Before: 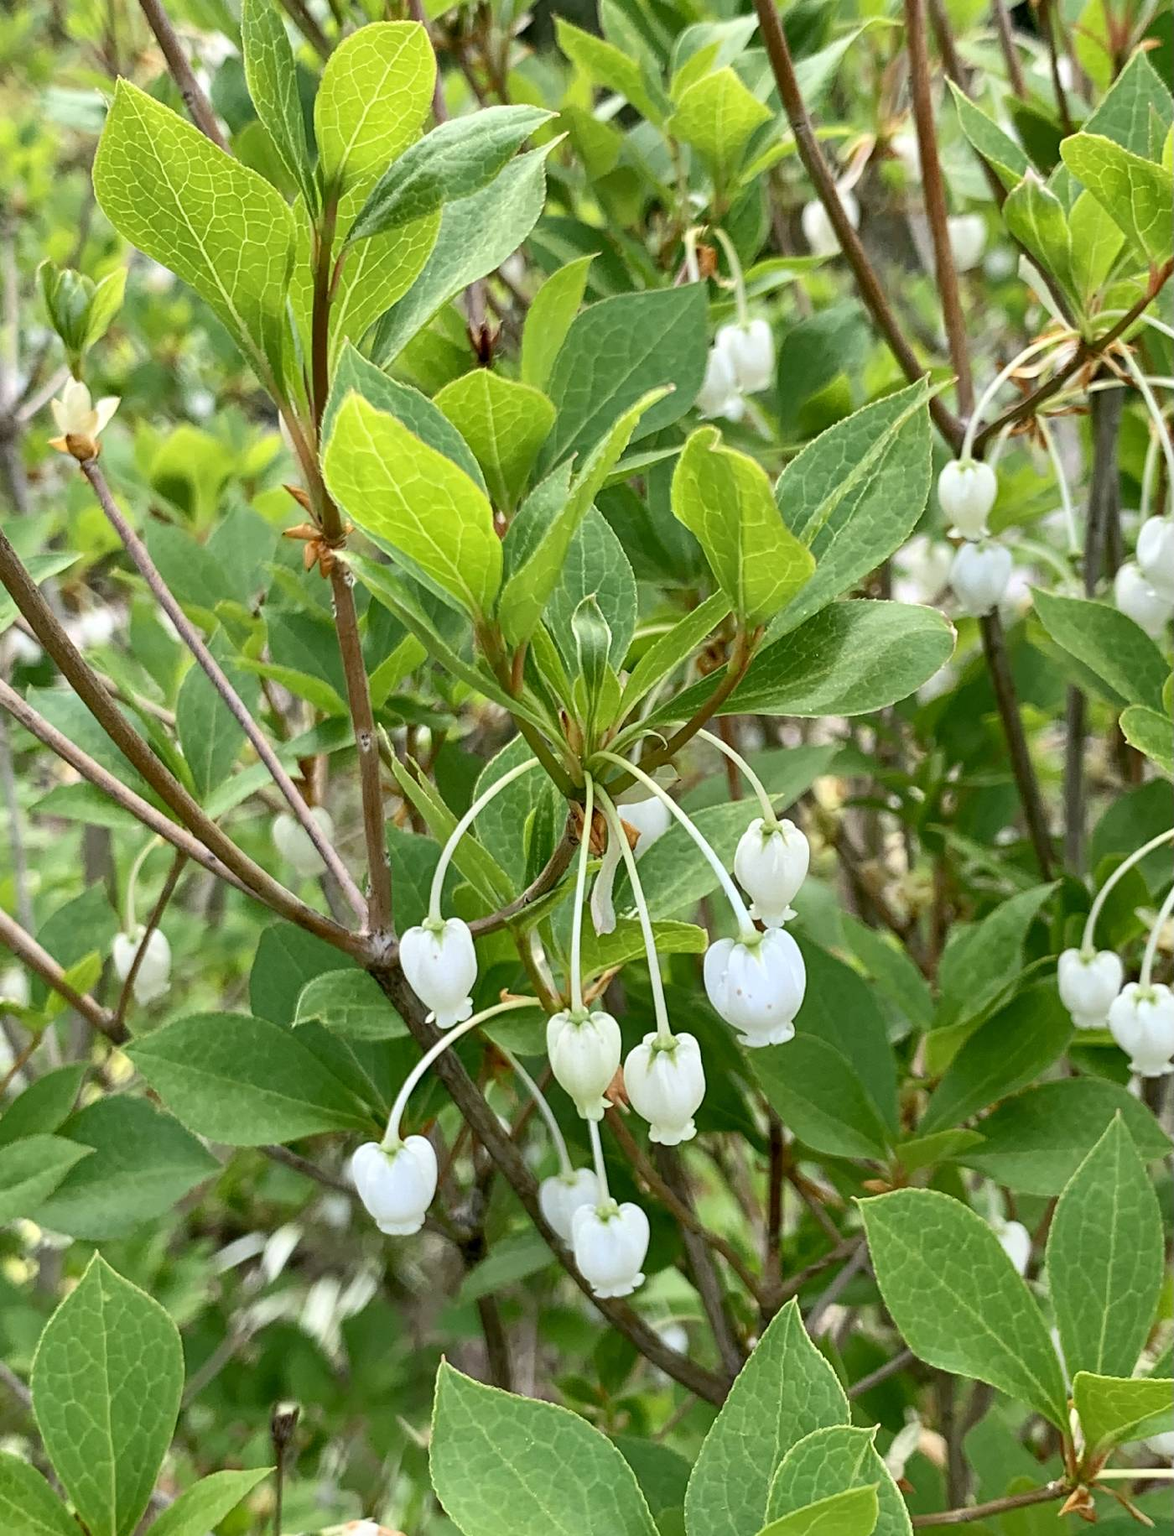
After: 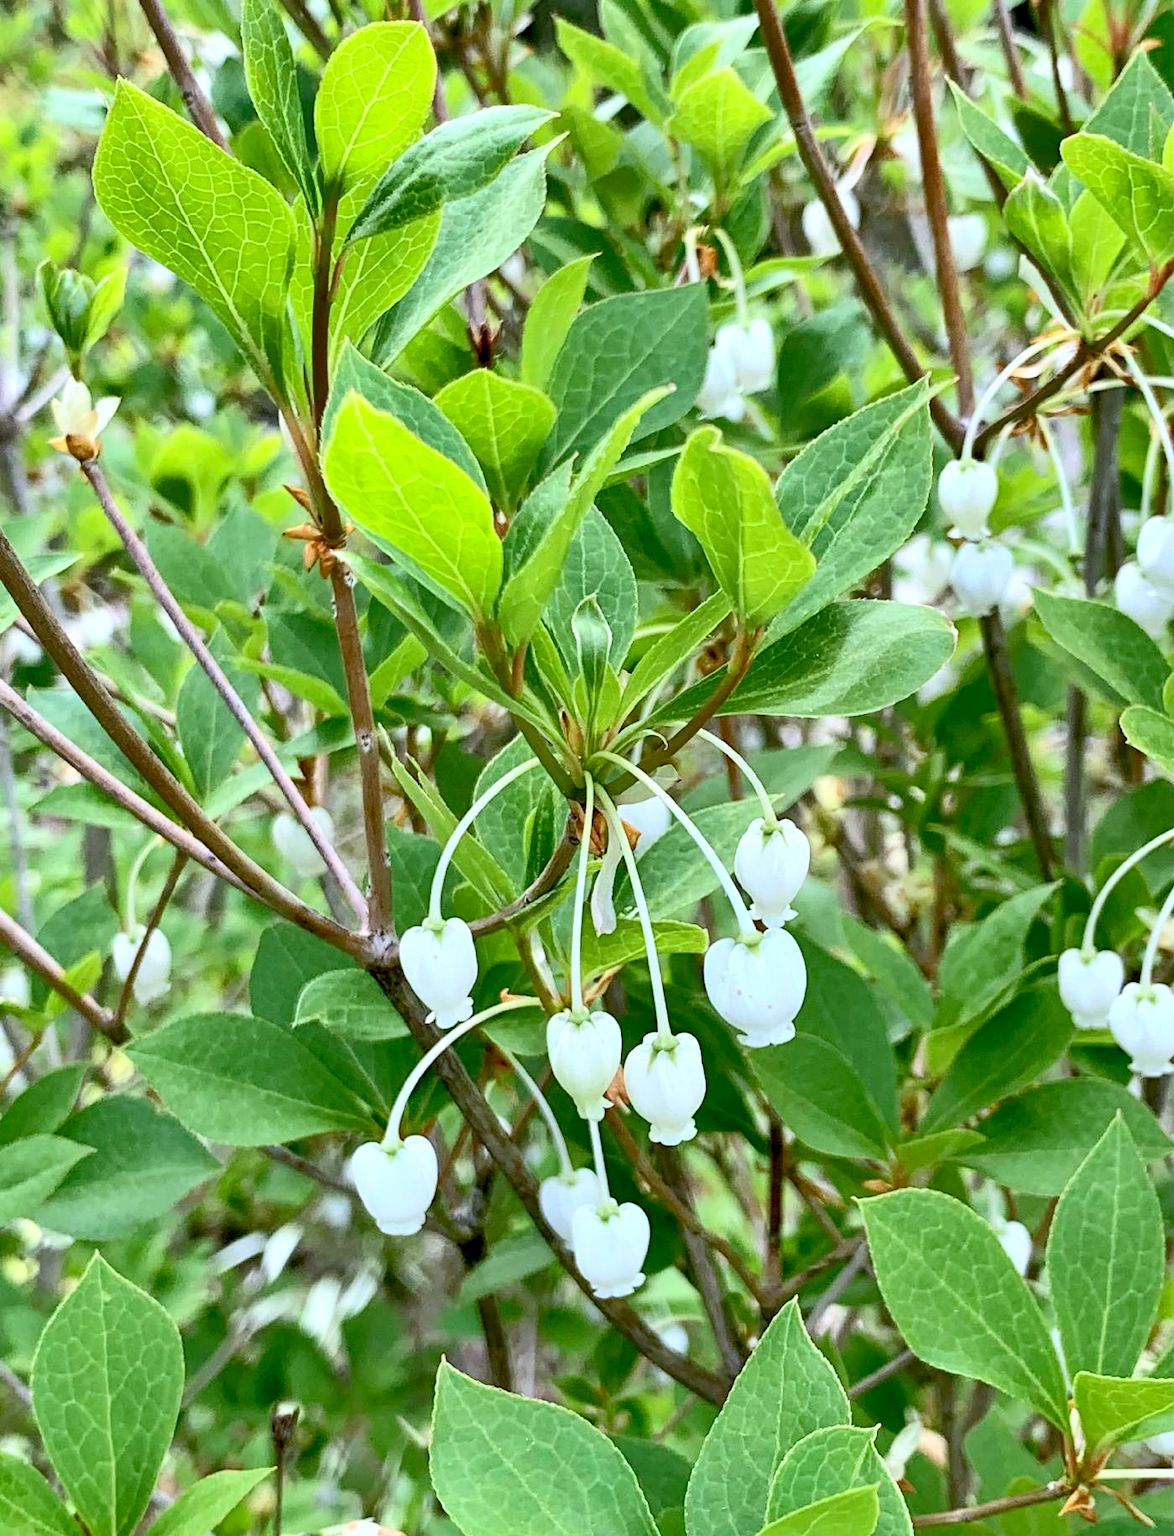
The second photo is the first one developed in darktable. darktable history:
exposure: black level correction 0.007, exposure 0.102 EV, compensate highlight preservation false
contrast brightness saturation: contrast 0.197, brightness 0.168, saturation 0.22
shadows and highlights: shadows 59.32, soften with gaussian
color calibration: illuminant as shot in camera, x 0.37, y 0.382, temperature 4313.9 K
